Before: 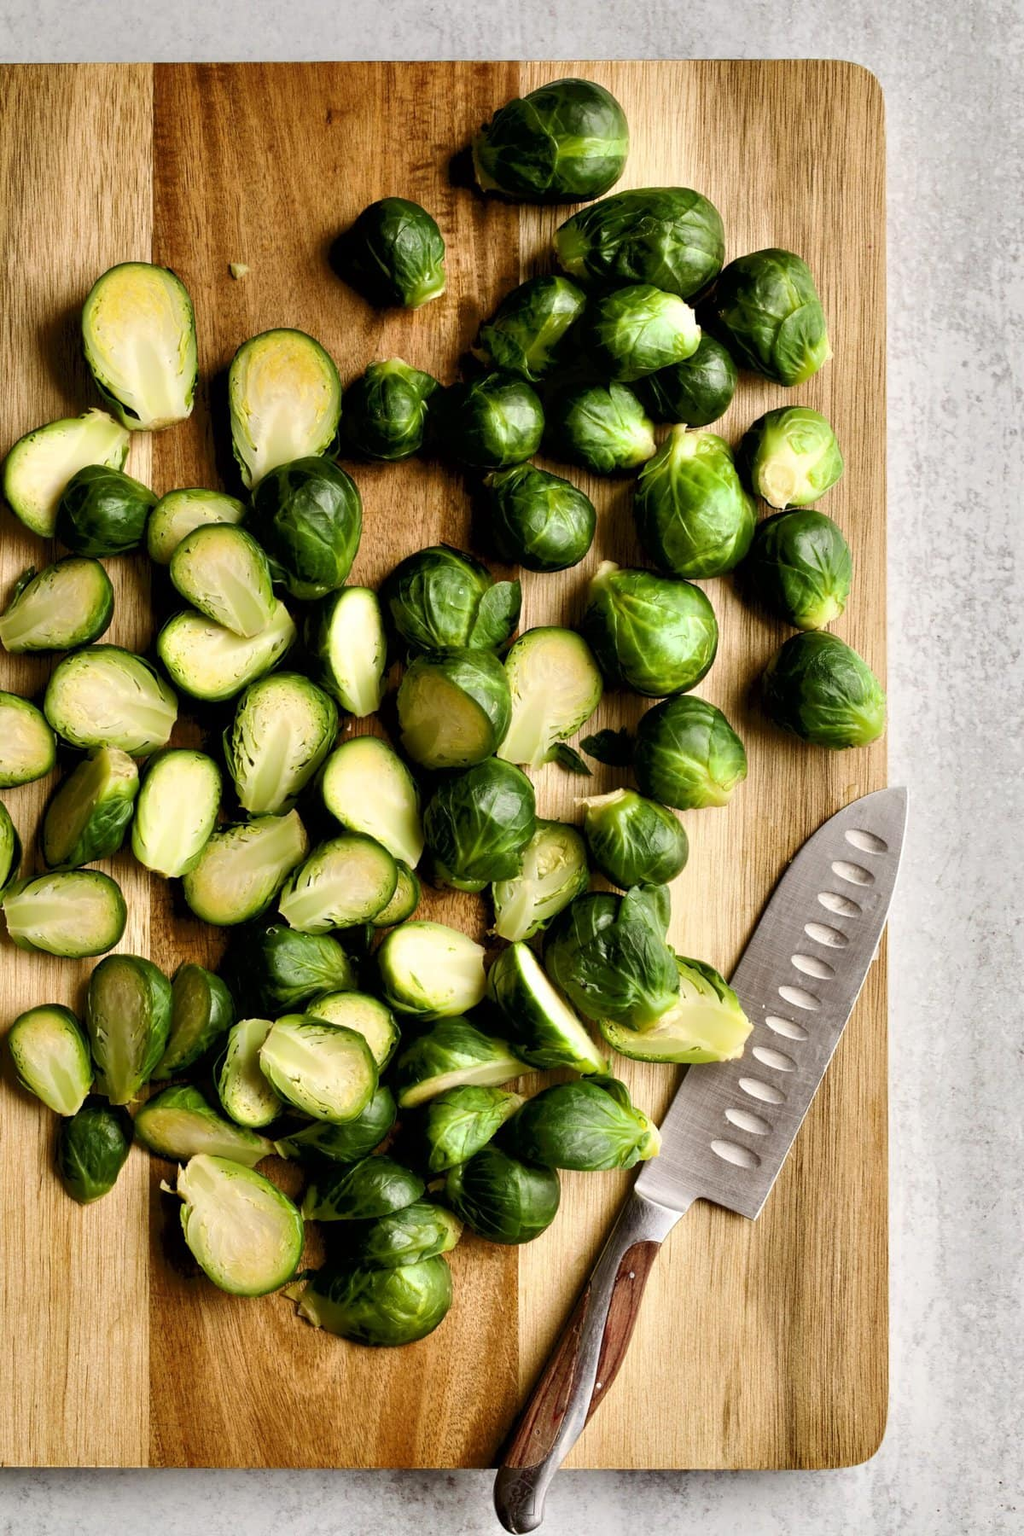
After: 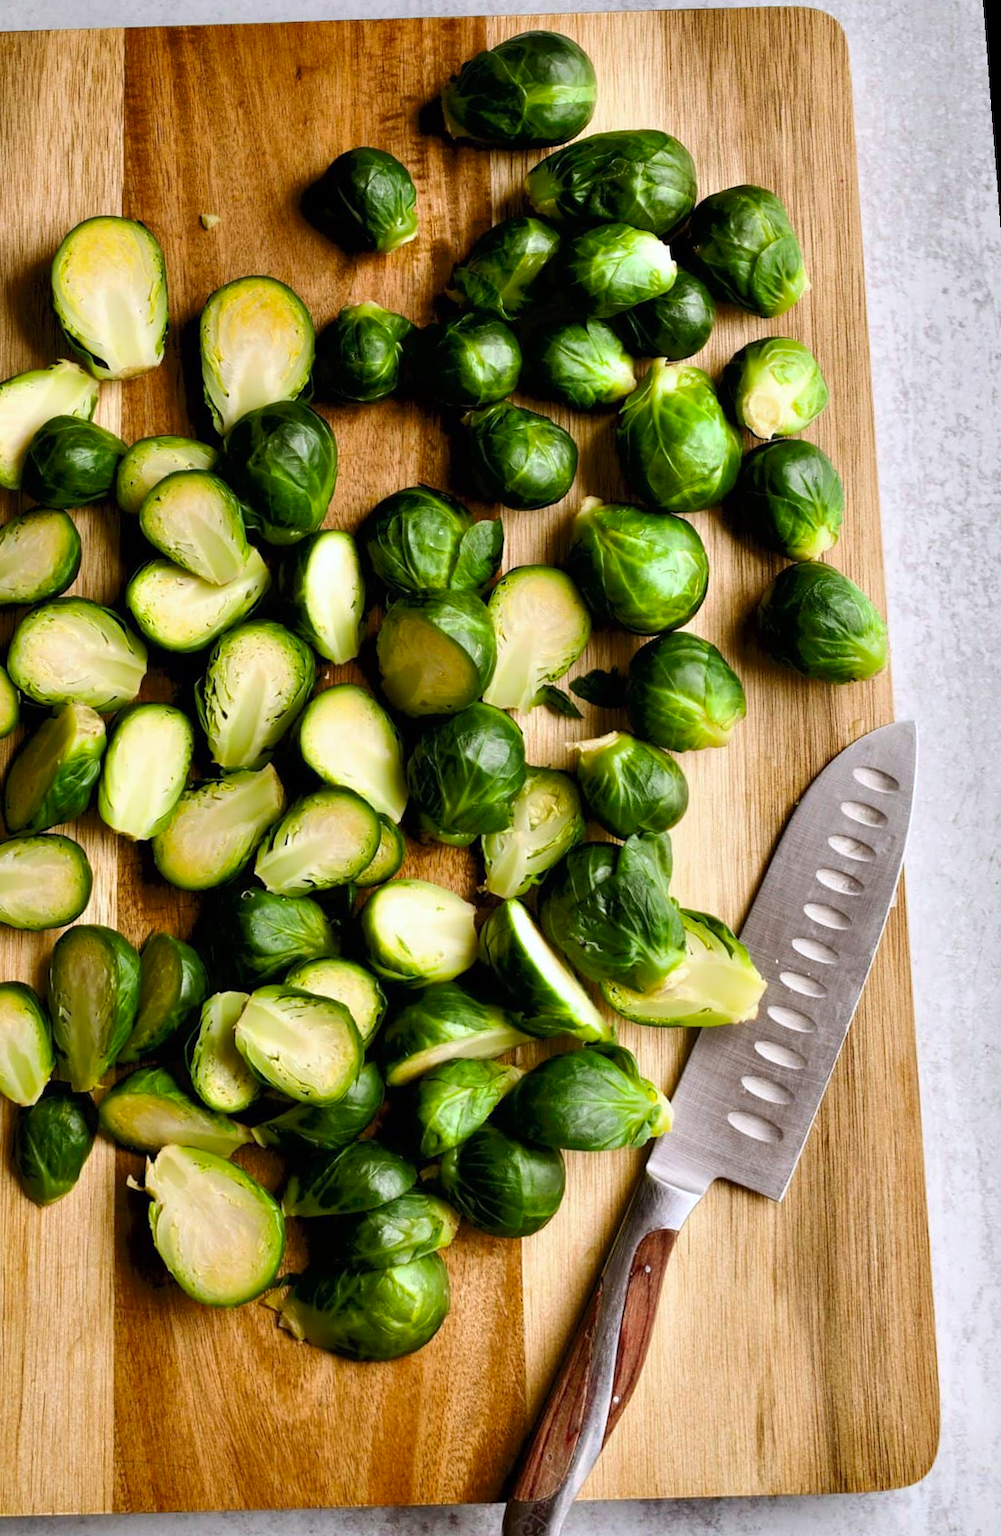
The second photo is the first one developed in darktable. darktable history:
rotate and perspective: rotation -1.68°, lens shift (vertical) -0.146, crop left 0.049, crop right 0.912, crop top 0.032, crop bottom 0.96
white balance: red 0.984, blue 1.059
